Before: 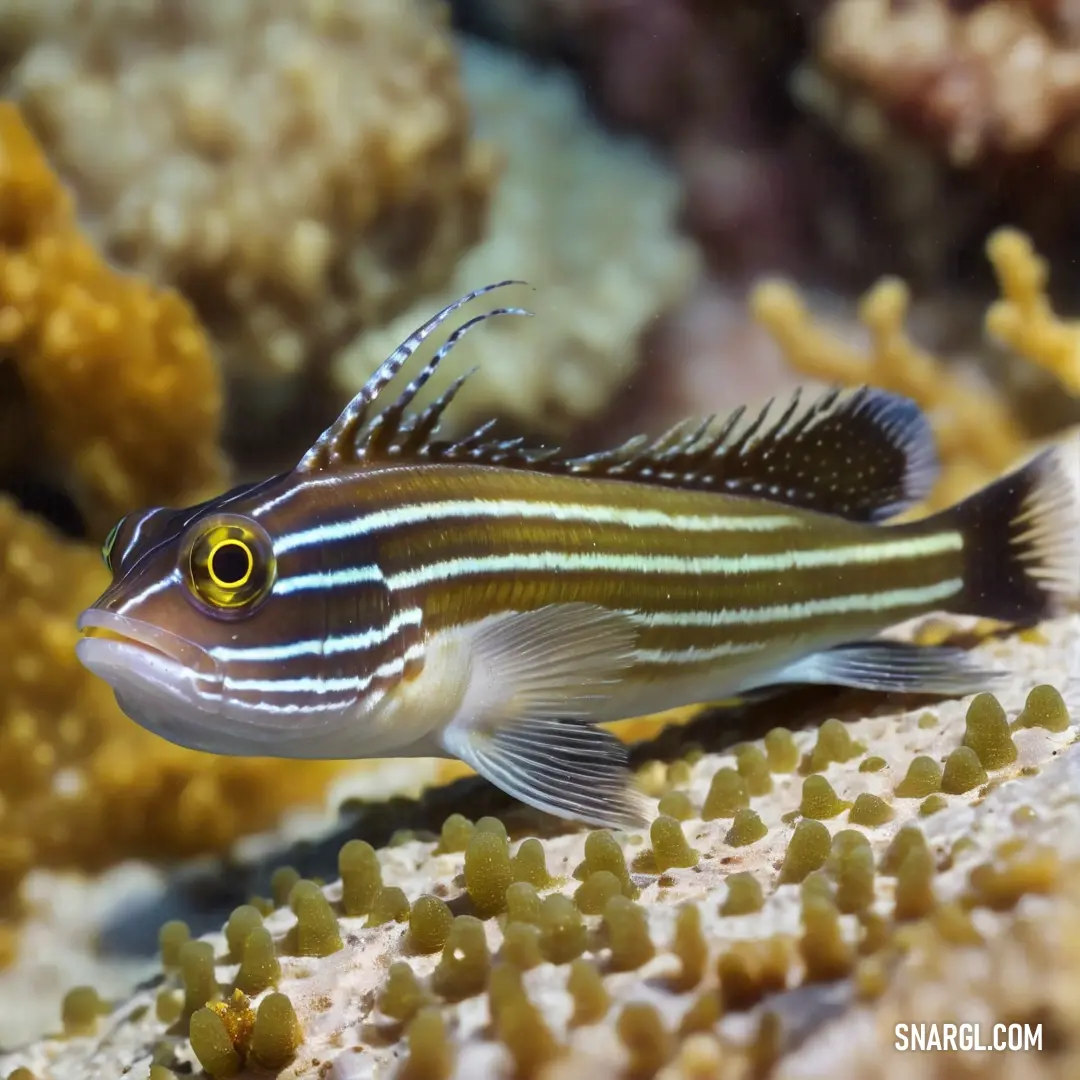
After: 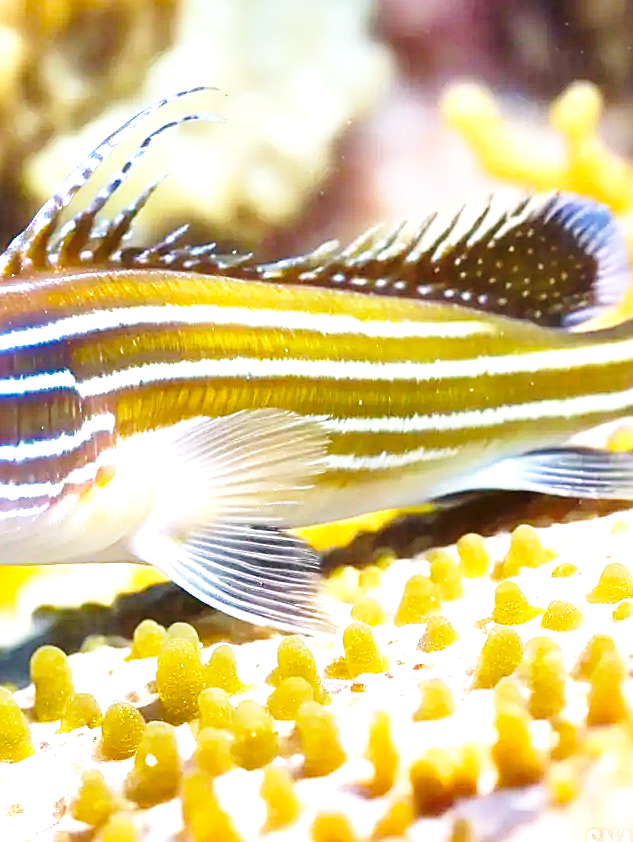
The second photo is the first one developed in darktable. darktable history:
crop and rotate: left 28.573%, top 17.976%, right 12.725%, bottom 4.013%
local contrast: highlights 104%, shadows 97%, detail 119%, midtone range 0.2
exposure: black level correction 0, exposure 1.377 EV, compensate highlight preservation false
sharpen: amount 0.496
color balance rgb: power › hue 72.05°, highlights gain › chroma 1.474%, highlights gain › hue 311.46°, perceptual saturation grading › global saturation 0.865%, global vibrance 42.669%
base curve: curves: ch0 [(0, 0) (0.028, 0.03) (0.121, 0.232) (0.46, 0.748) (0.859, 0.968) (1, 1)], preserve colors none
contrast equalizer: y [[0.5, 0.488, 0.462, 0.461, 0.491, 0.5], [0.5 ×6], [0.5 ×6], [0 ×6], [0 ×6]]
